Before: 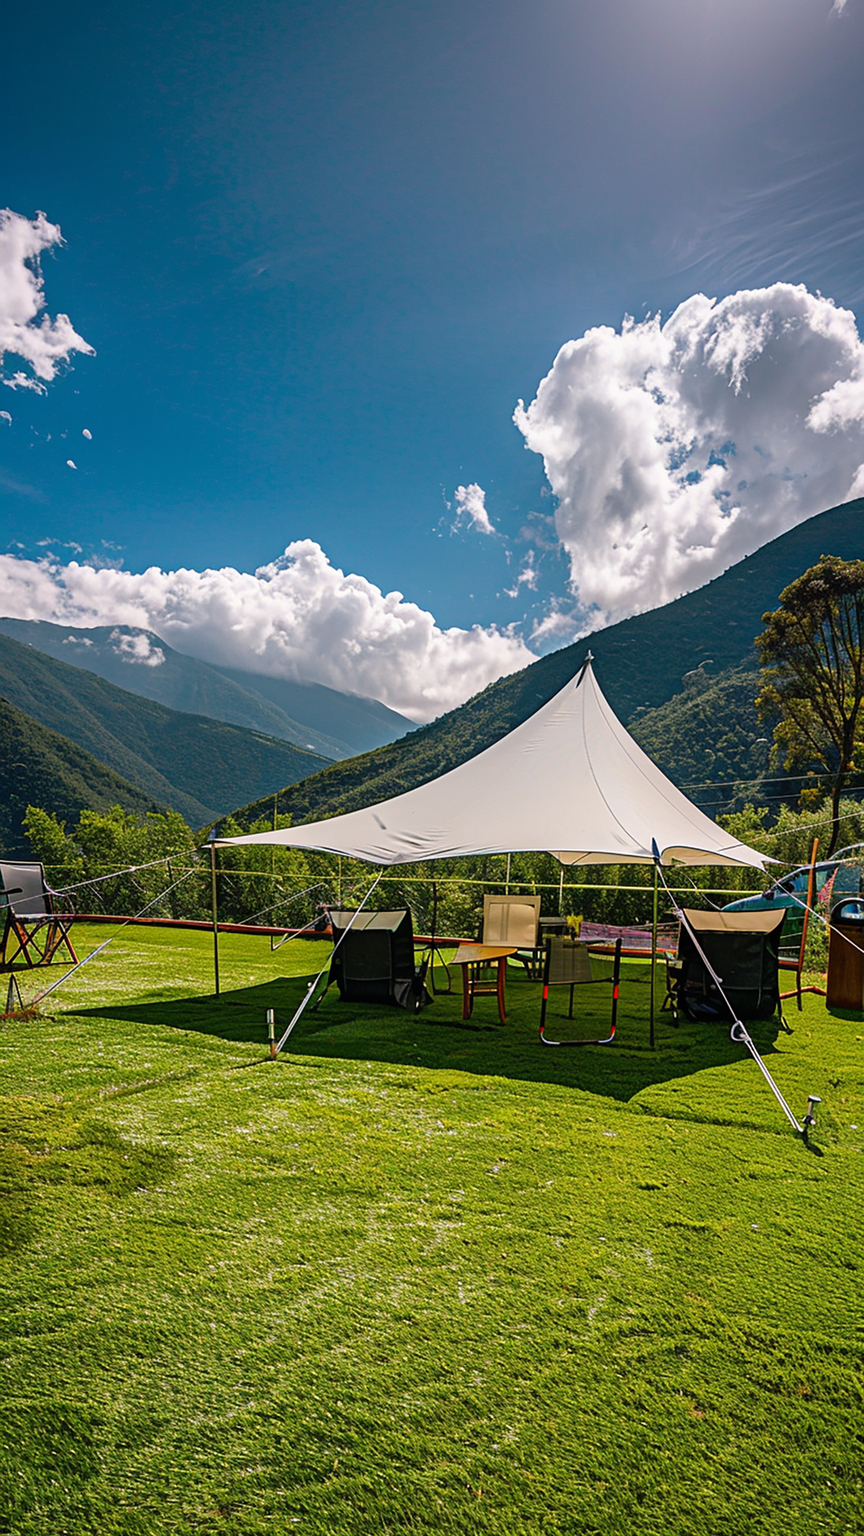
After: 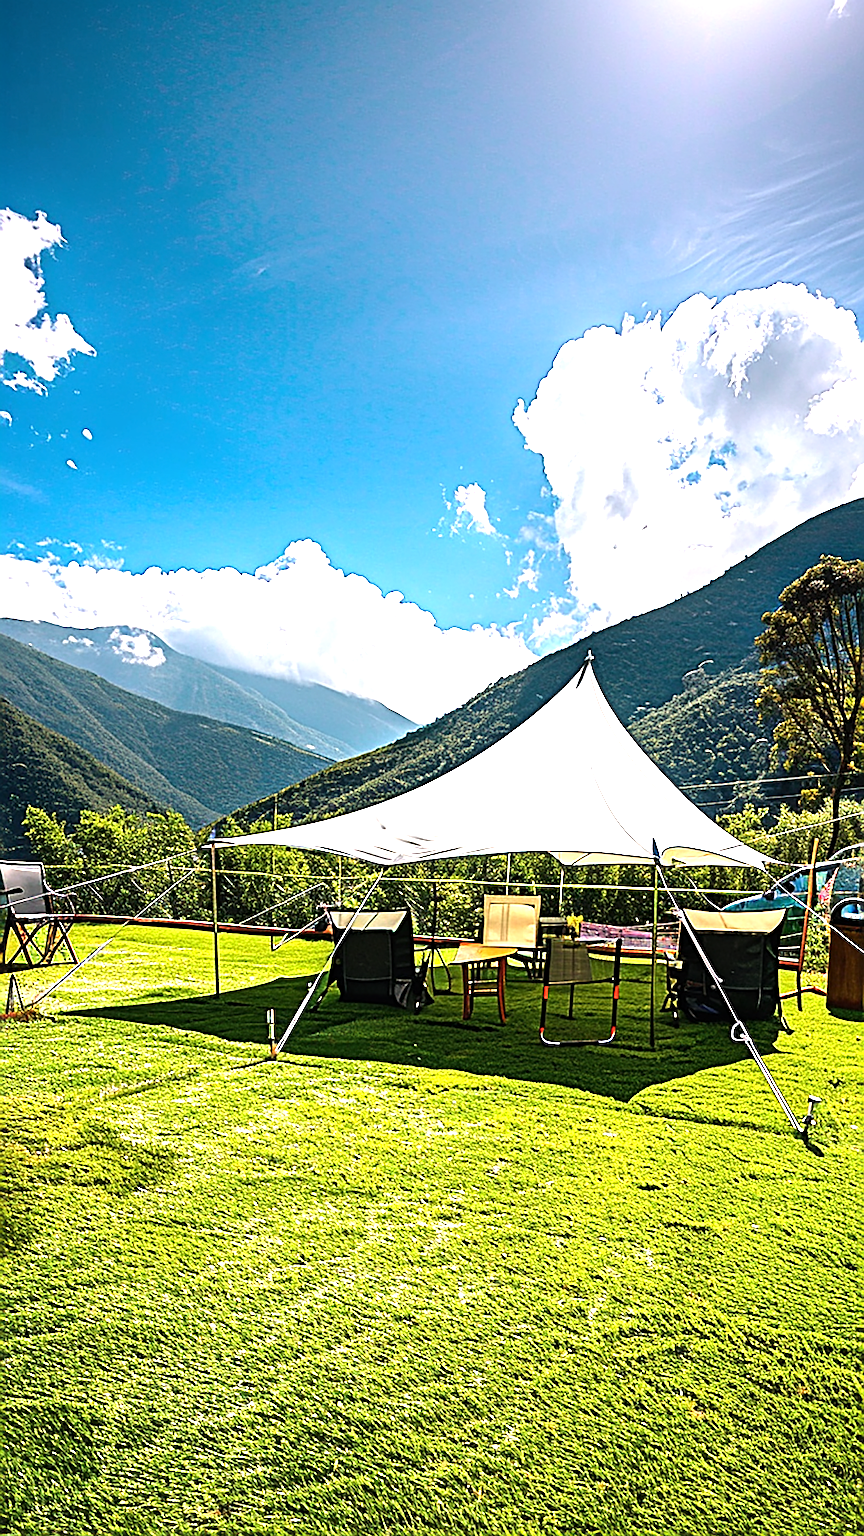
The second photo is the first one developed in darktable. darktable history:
exposure: black level correction 0, exposure 1 EV, compensate exposure bias true, compensate highlight preservation false
tone equalizer: -8 EV -0.75 EV, -7 EV -0.7 EV, -6 EV -0.6 EV, -5 EV -0.4 EV, -3 EV 0.4 EV, -2 EV 0.6 EV, -1 EV 0.7 EV, +0 EV 0.75 EV, edges refinement/feathering 500, mask exposure compensation -1.57 EV, preserve details no
sharpen: radius 3.119
